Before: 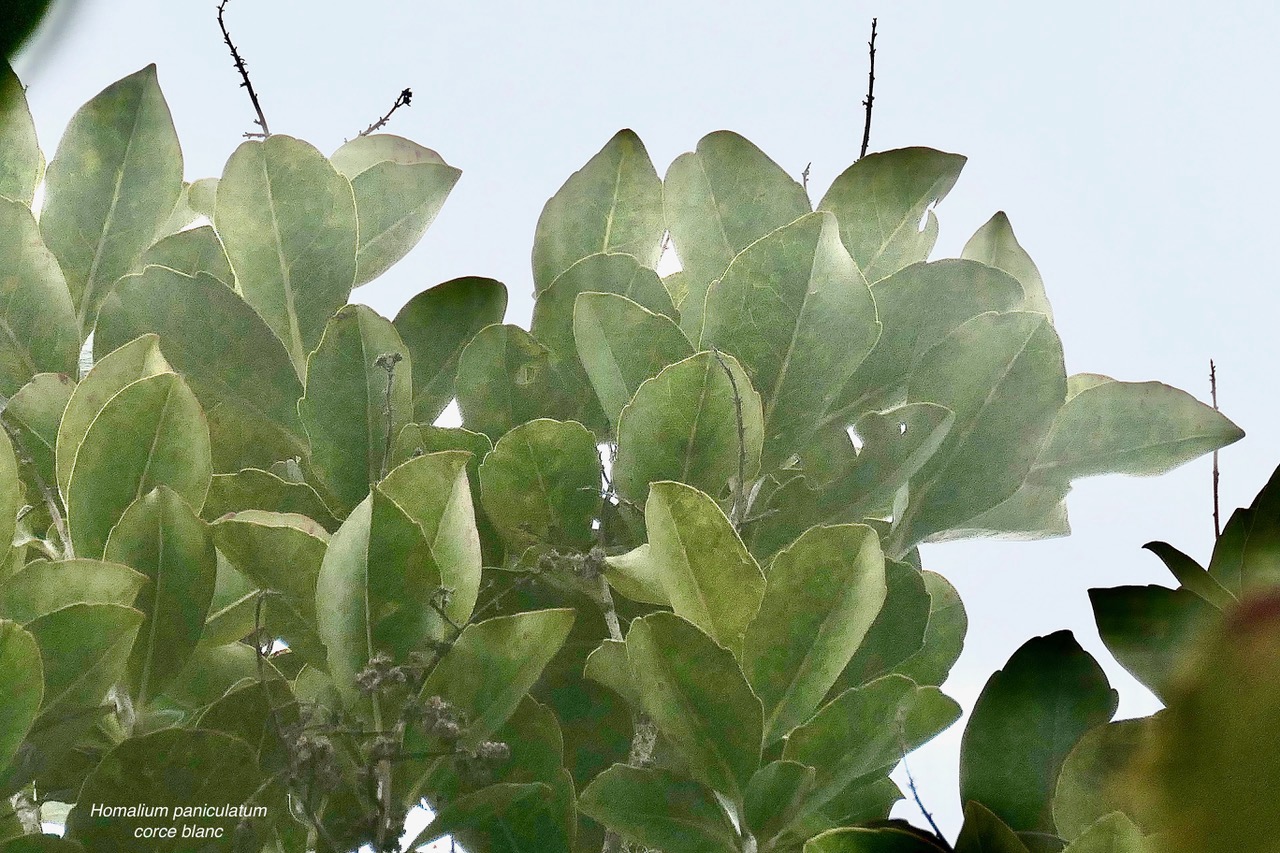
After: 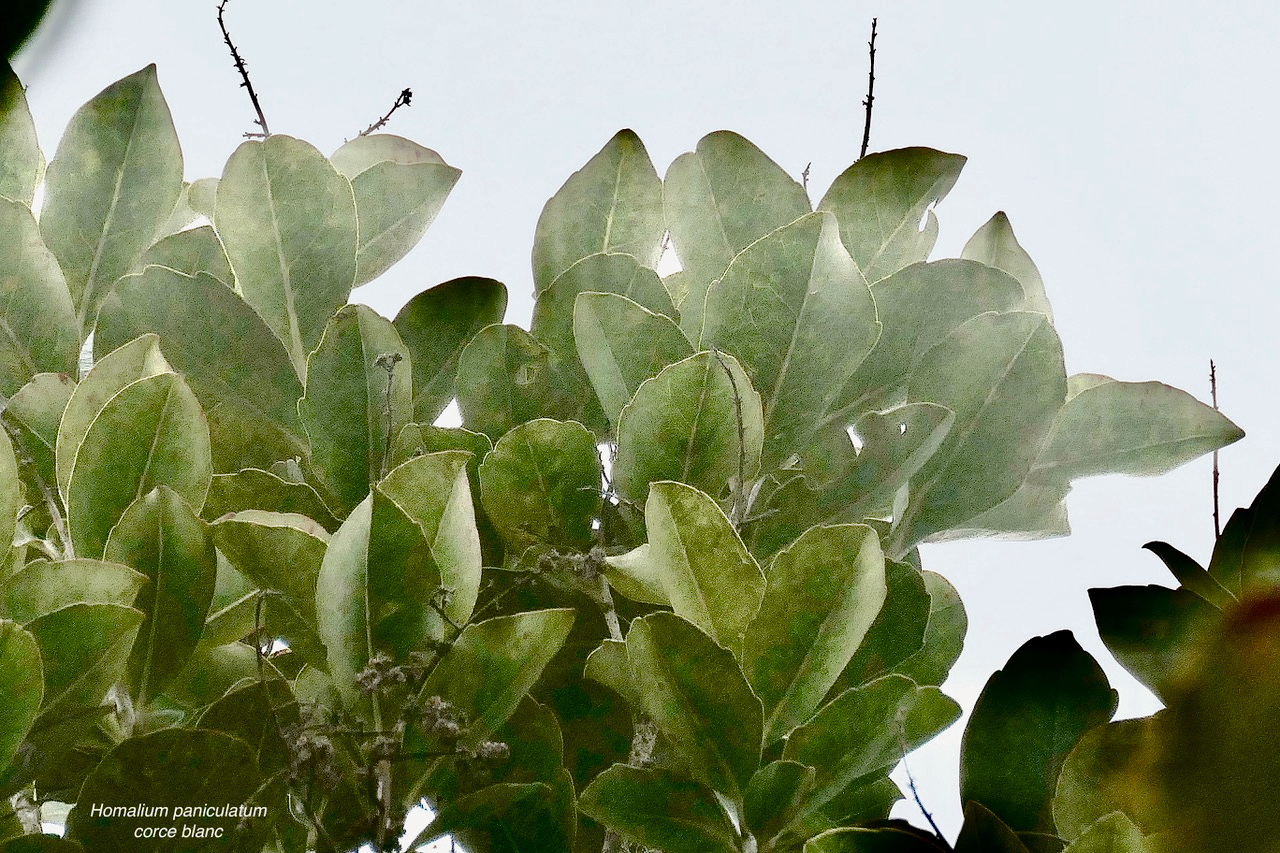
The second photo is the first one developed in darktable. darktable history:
tone curve: curves: ch0 [(0, 0) (0.003, 0.008) (0.011, 0.01) (0.025, 0.012) (0.044, 0.023) (0.069, 0.033) (0.1, 0.046) (0.136, 0.075) (0.177, 0.116) (0.224, 0.171) (0.277, 0.235) (0.335, 0.312) (0.399, 0.397) (0.468, 0.466) (0.543, 0.54) (0.623, 0.62) (0.709, 0.701) (0.801, 0.782) (0.898, 0.877) (1, 1)], color space Lab, independent channels, preserve colors none
color balance rgb: power › luminance 0.789%, power › chroma 0.4%, power › hue 33.5°, perceptual saturation grading › global saturation 20%, perceptual saturation grading › highlights -50.403%, perceptual saturation grading › shadows 30.057%, global vibrance -0.584%, saturation formula JzAzBz (2021)
